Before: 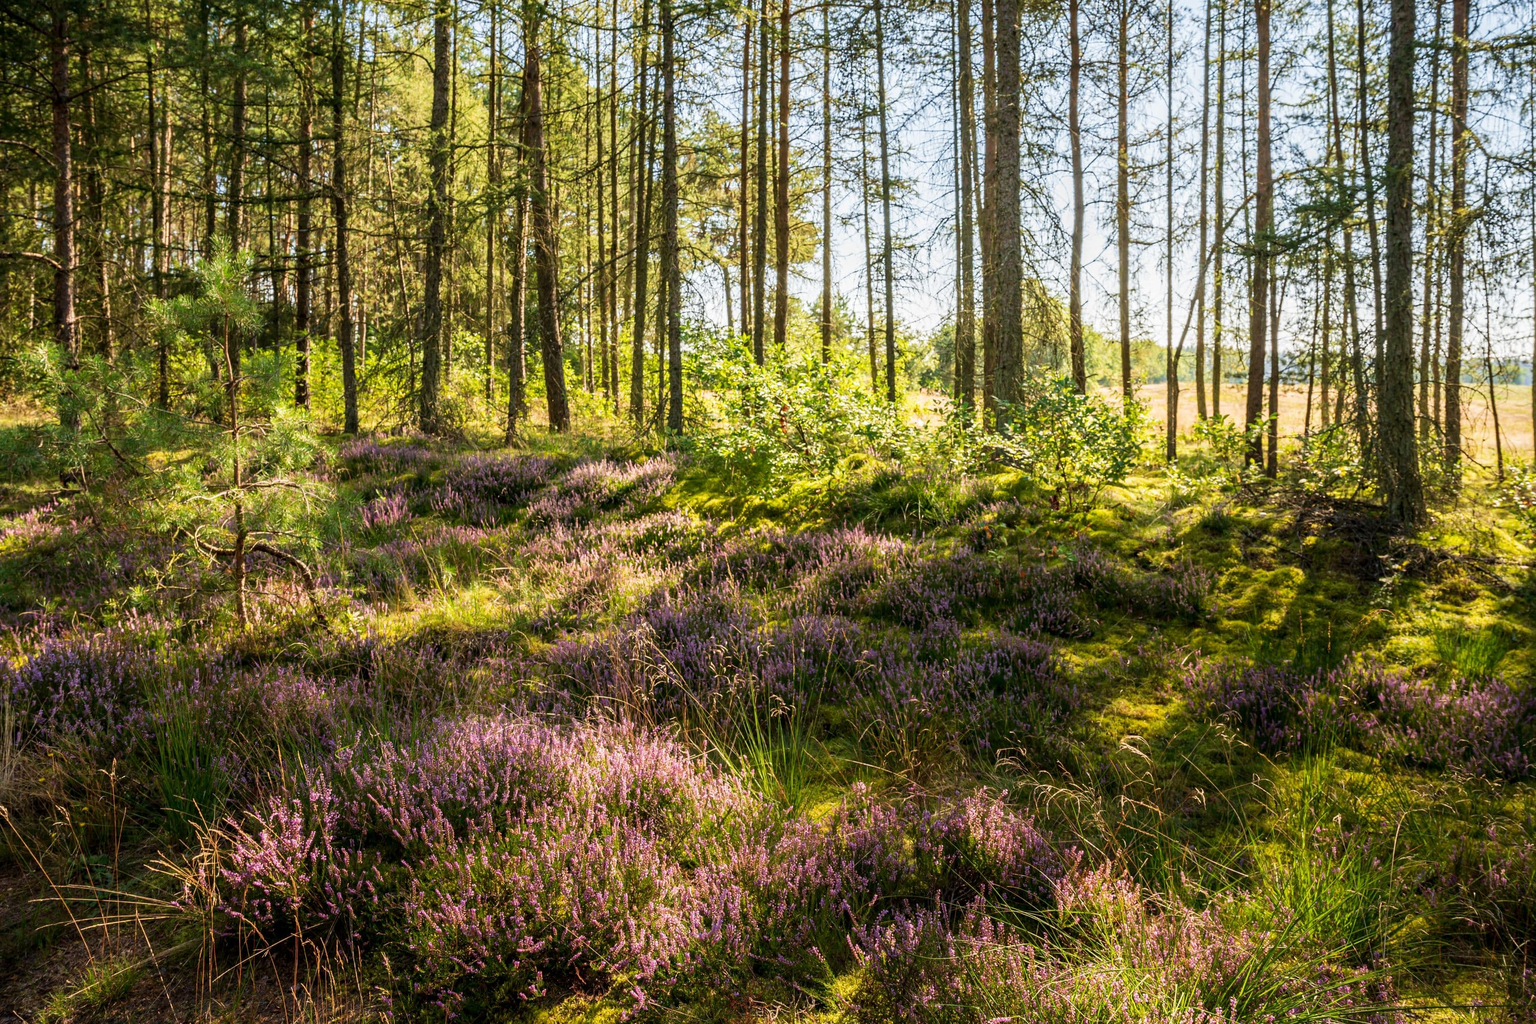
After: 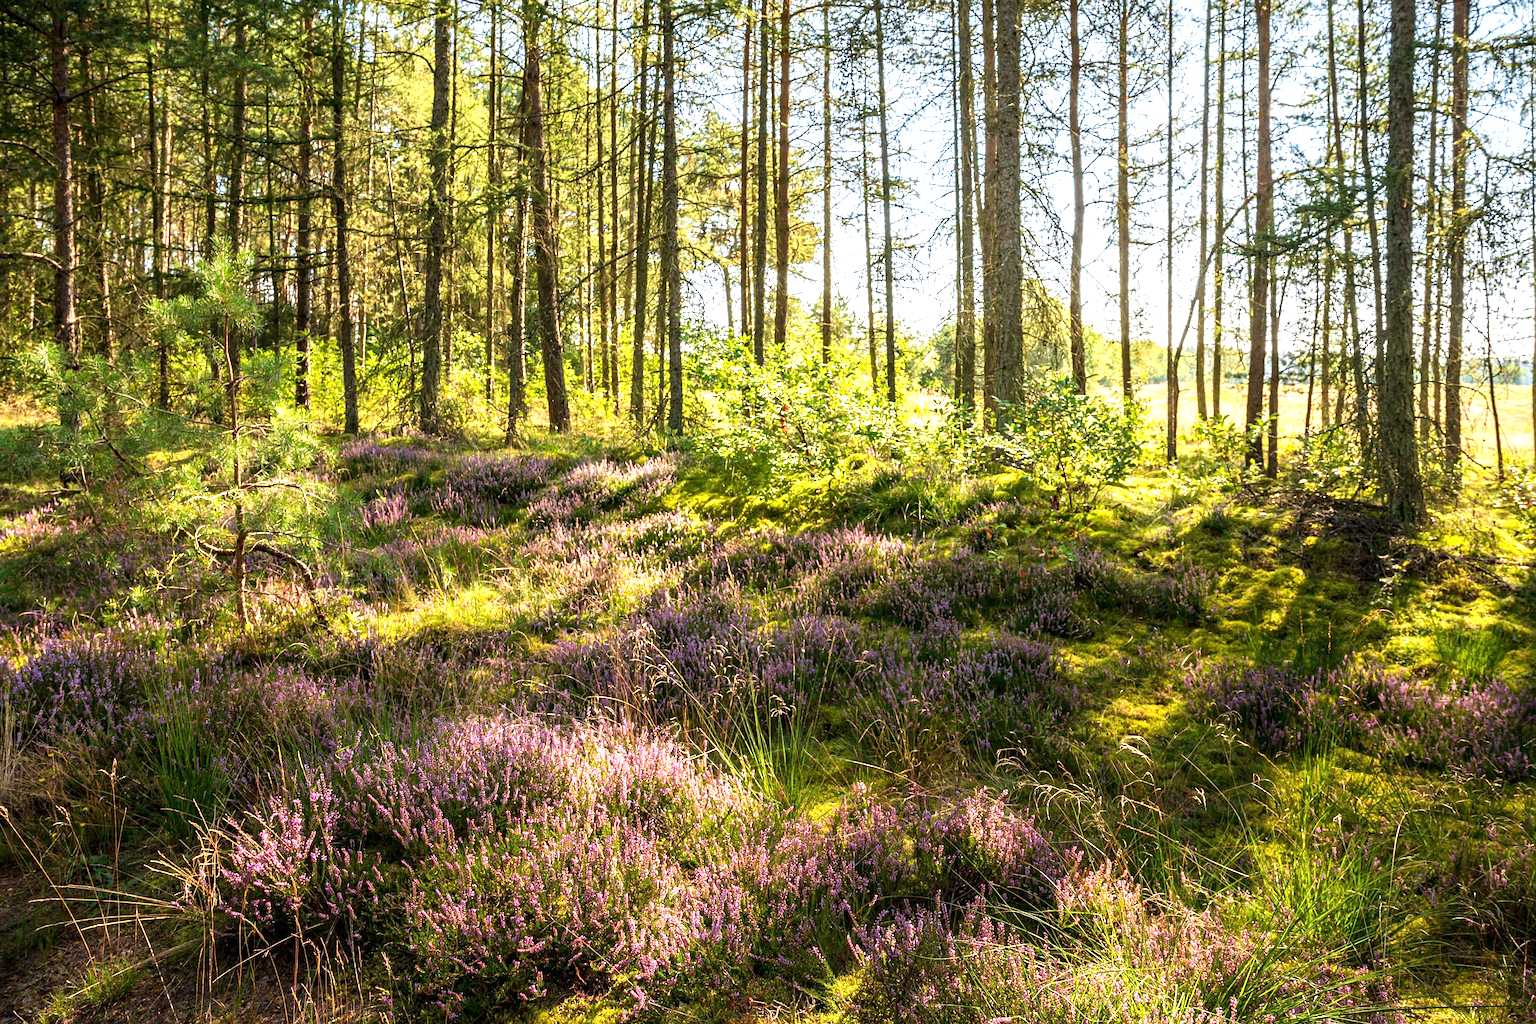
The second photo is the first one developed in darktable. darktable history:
sharpen: amount 0.209
tone equalizer: on, module defaults
exposure: exposure 0.642 EV, compensate exposure bias true, compensate highlight preservation false
